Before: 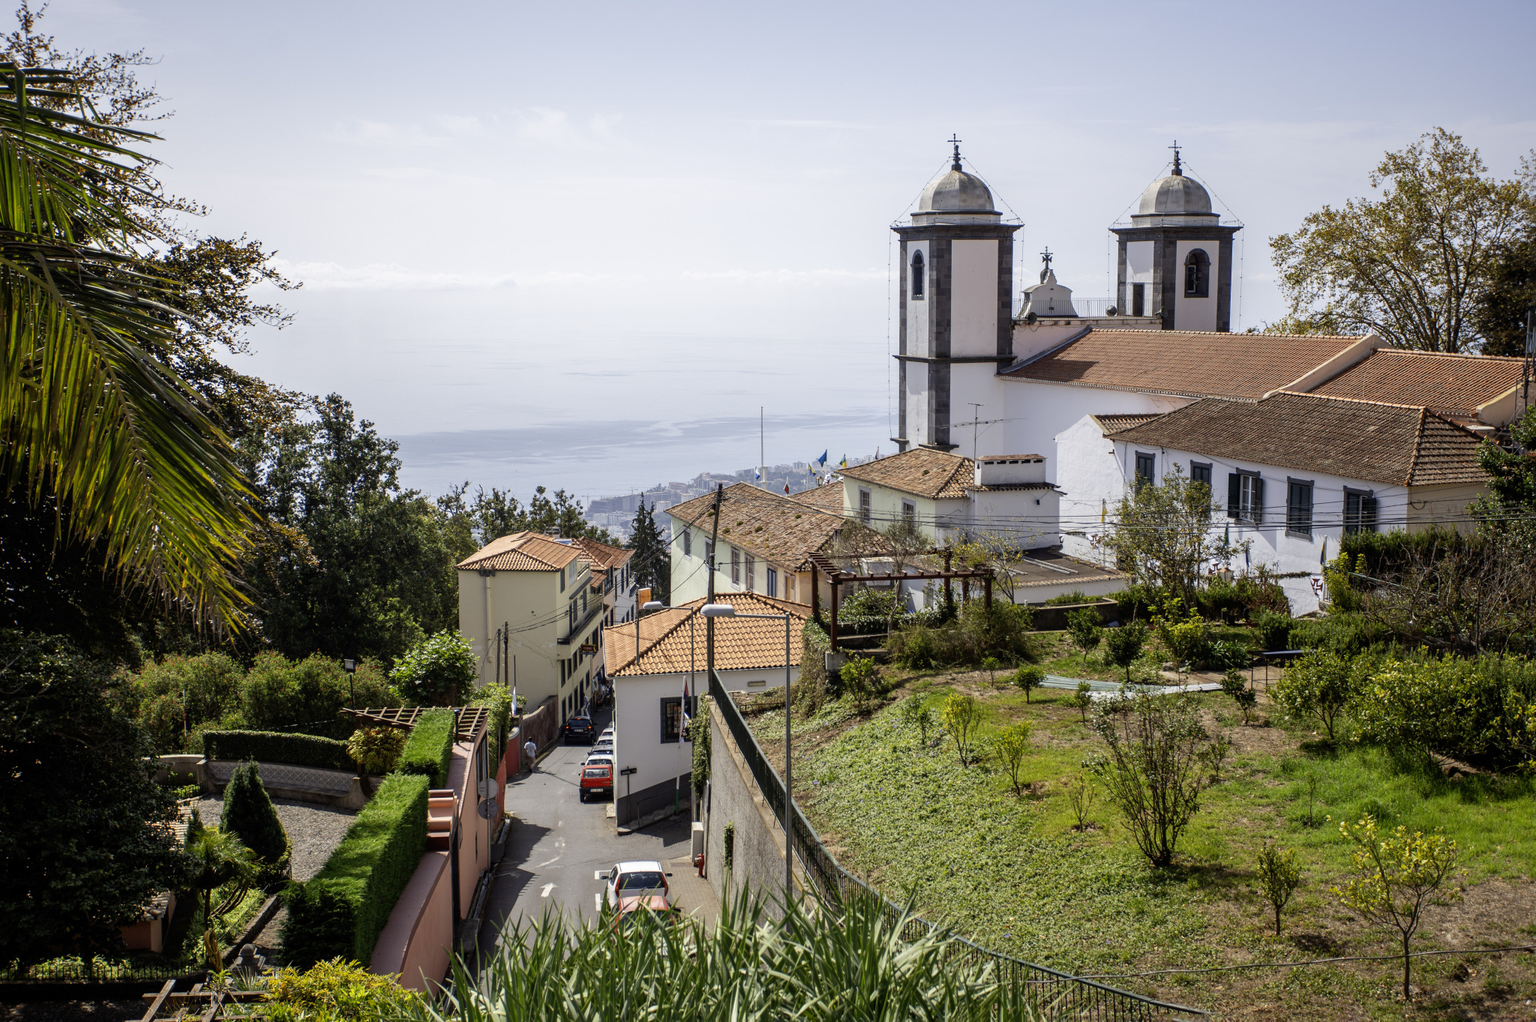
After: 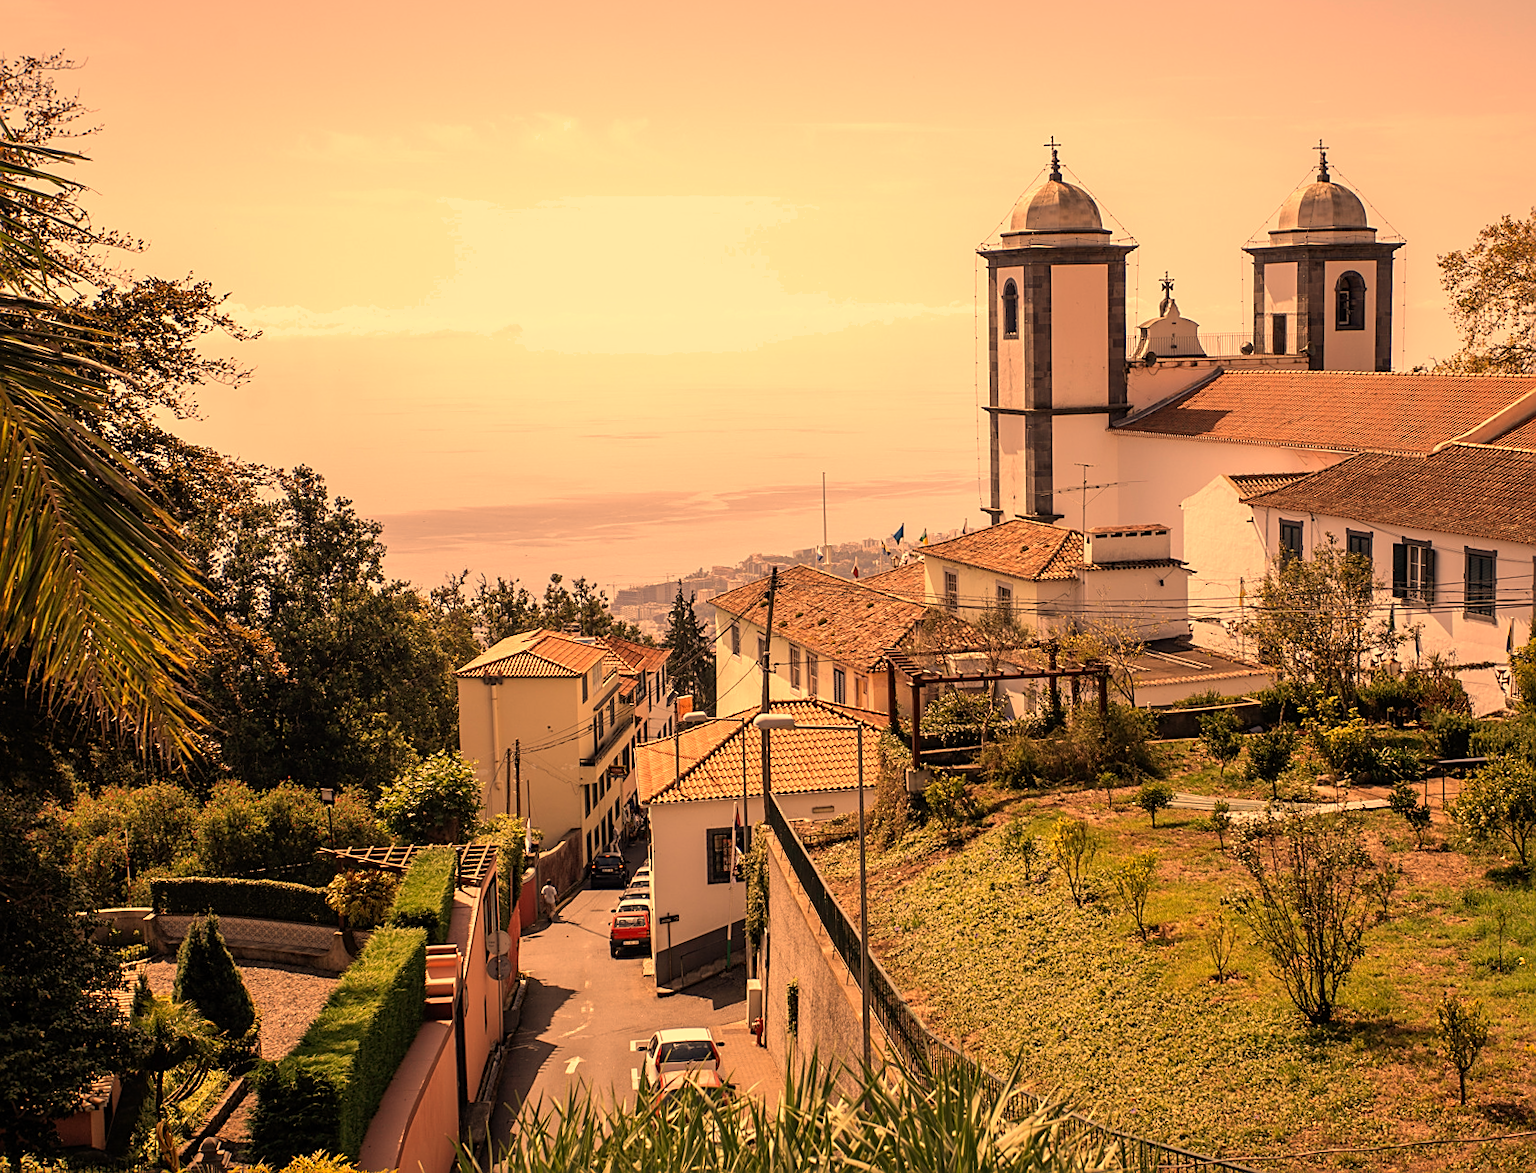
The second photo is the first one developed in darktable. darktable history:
white balance: red 1.467, blue 0.684
crop and rotate: angle 1°, left 4.281%, top 0.642%, right 11.383%, bottom 2.486%
sharpen: on, module defaults
shadows and highlights: shadows 25, white point adjustment -3, highlights -30
